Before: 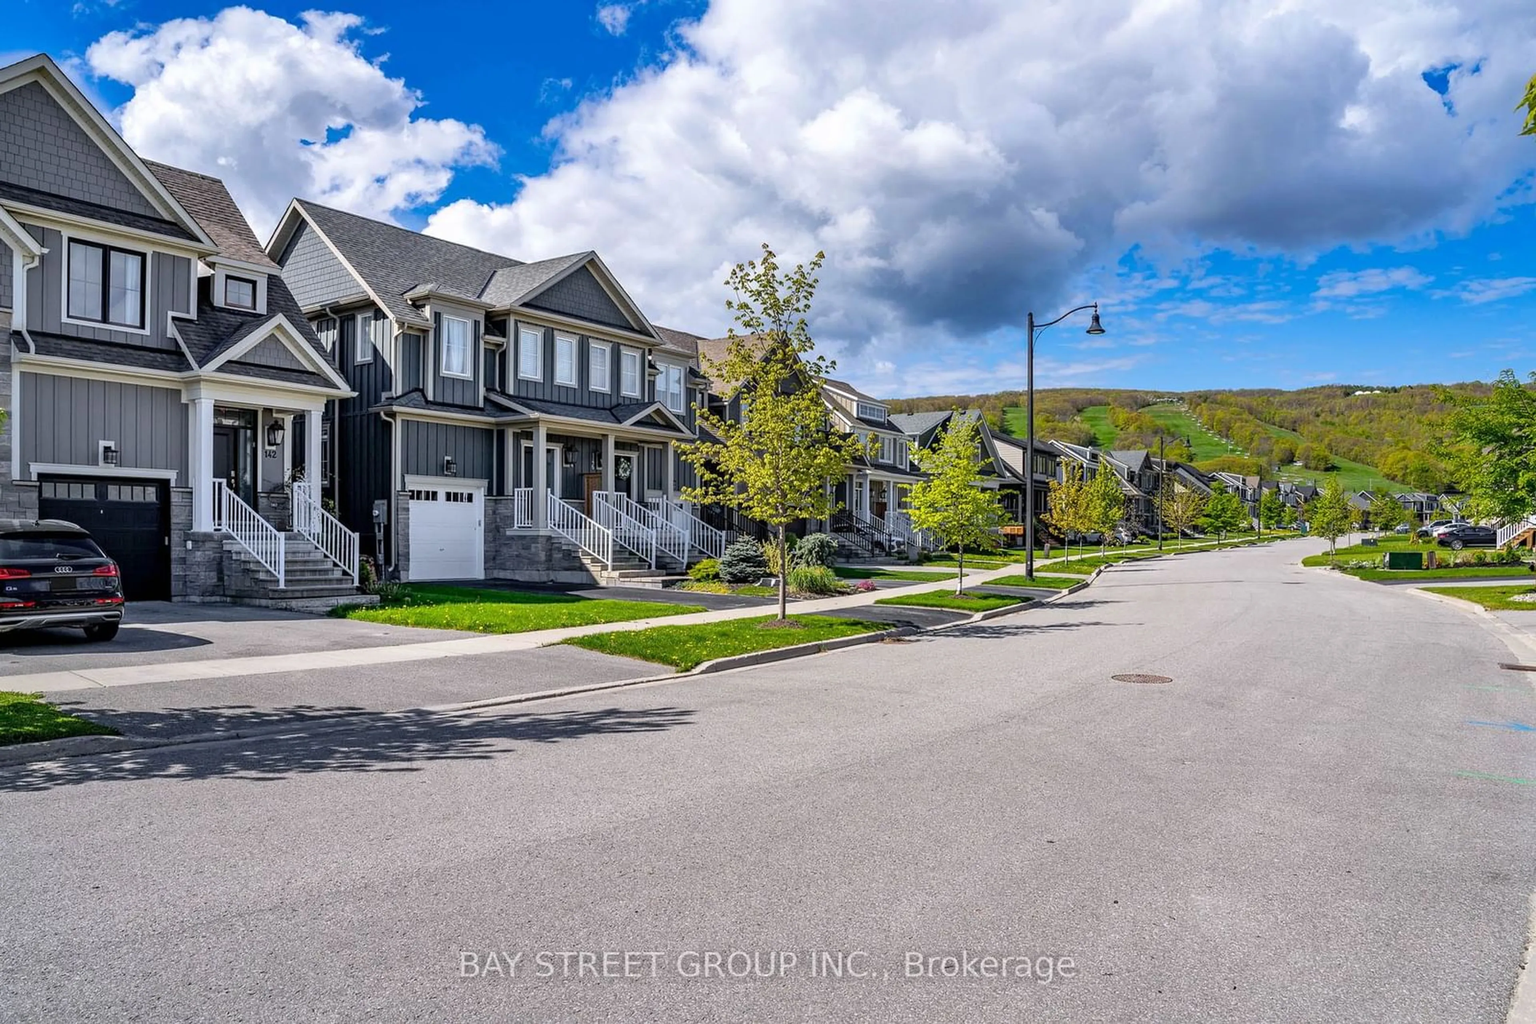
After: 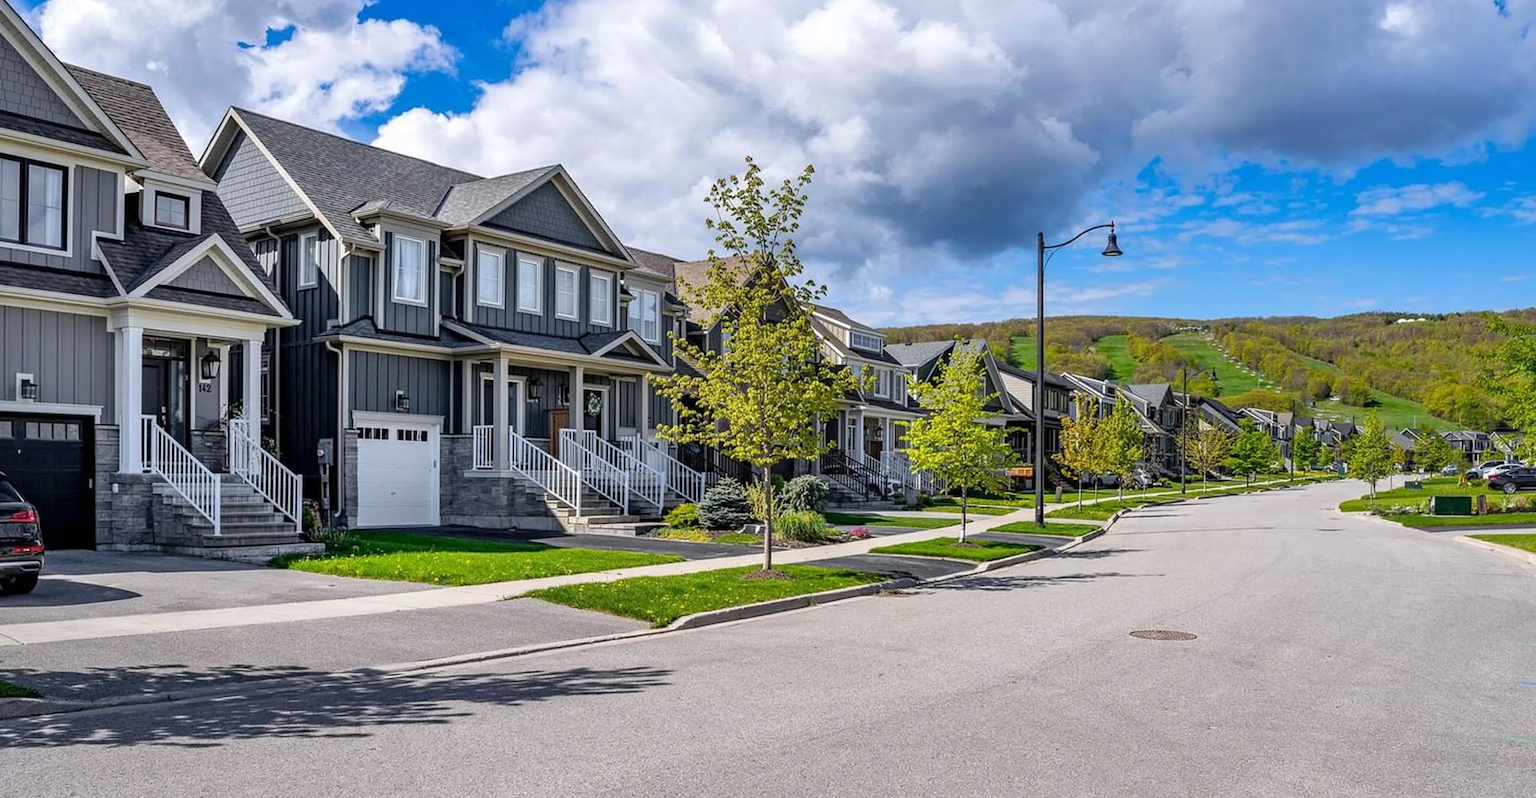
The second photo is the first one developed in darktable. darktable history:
crop: left 5.518%, top 9.948%, right 3.537%, bottom 19.14%
